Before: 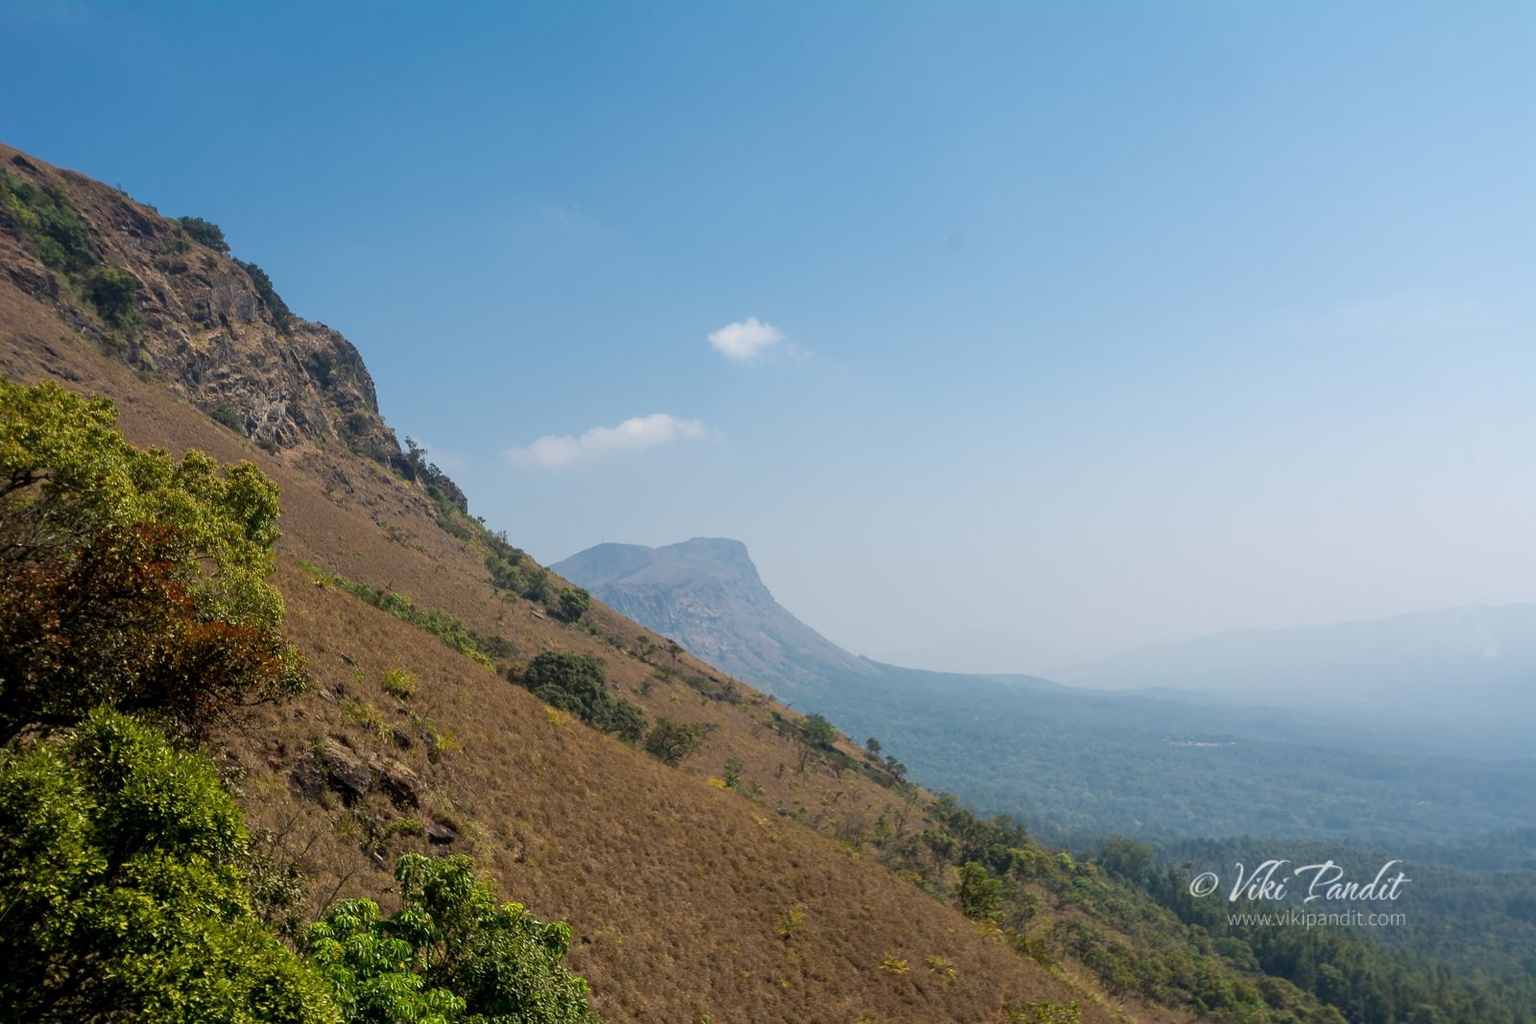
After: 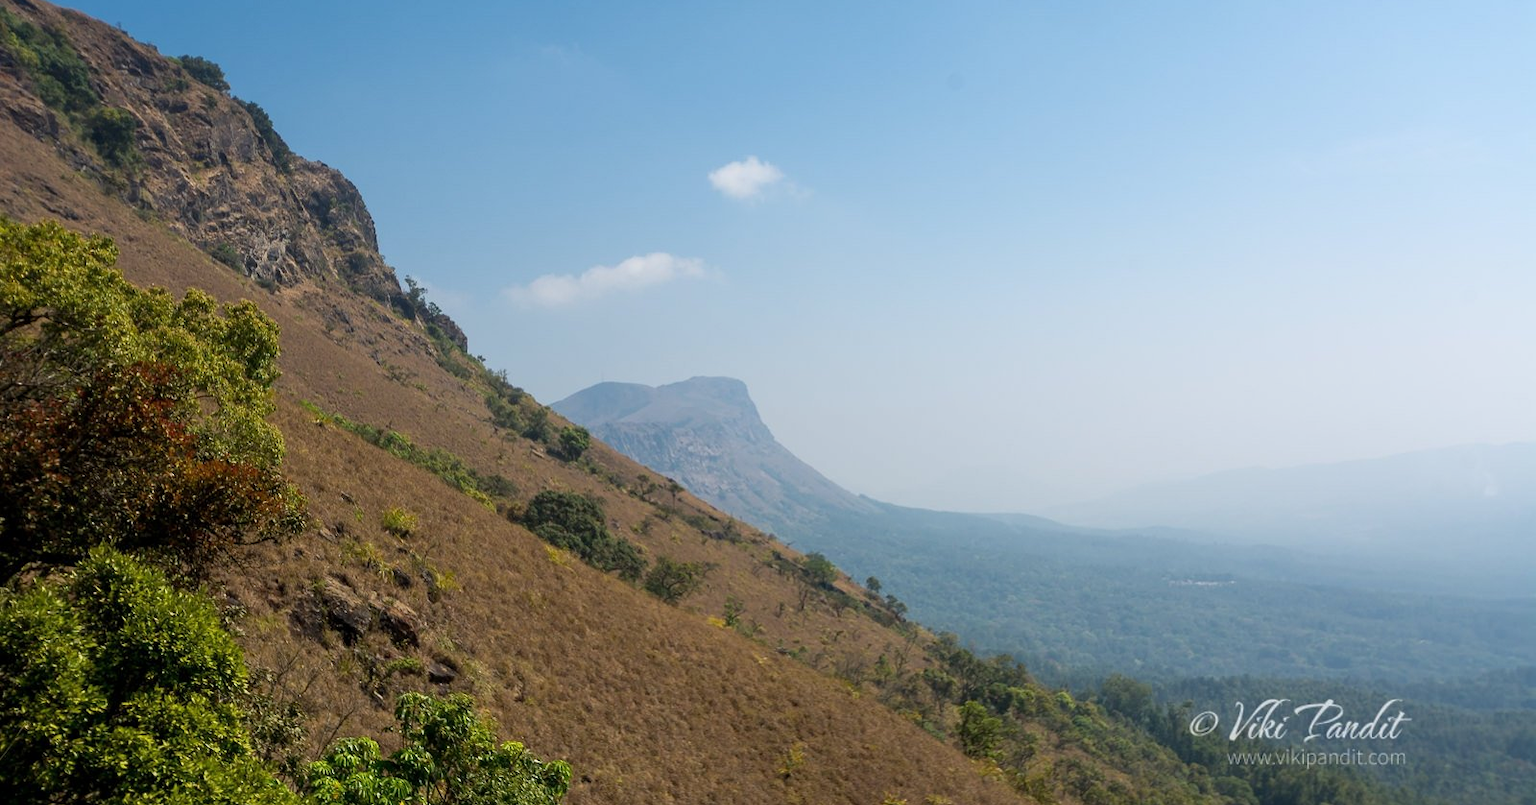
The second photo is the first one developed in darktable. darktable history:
shadows and highlights: shadows 0, highlights 40
crop and rotate: top 15.774%, bottom 5.506%
